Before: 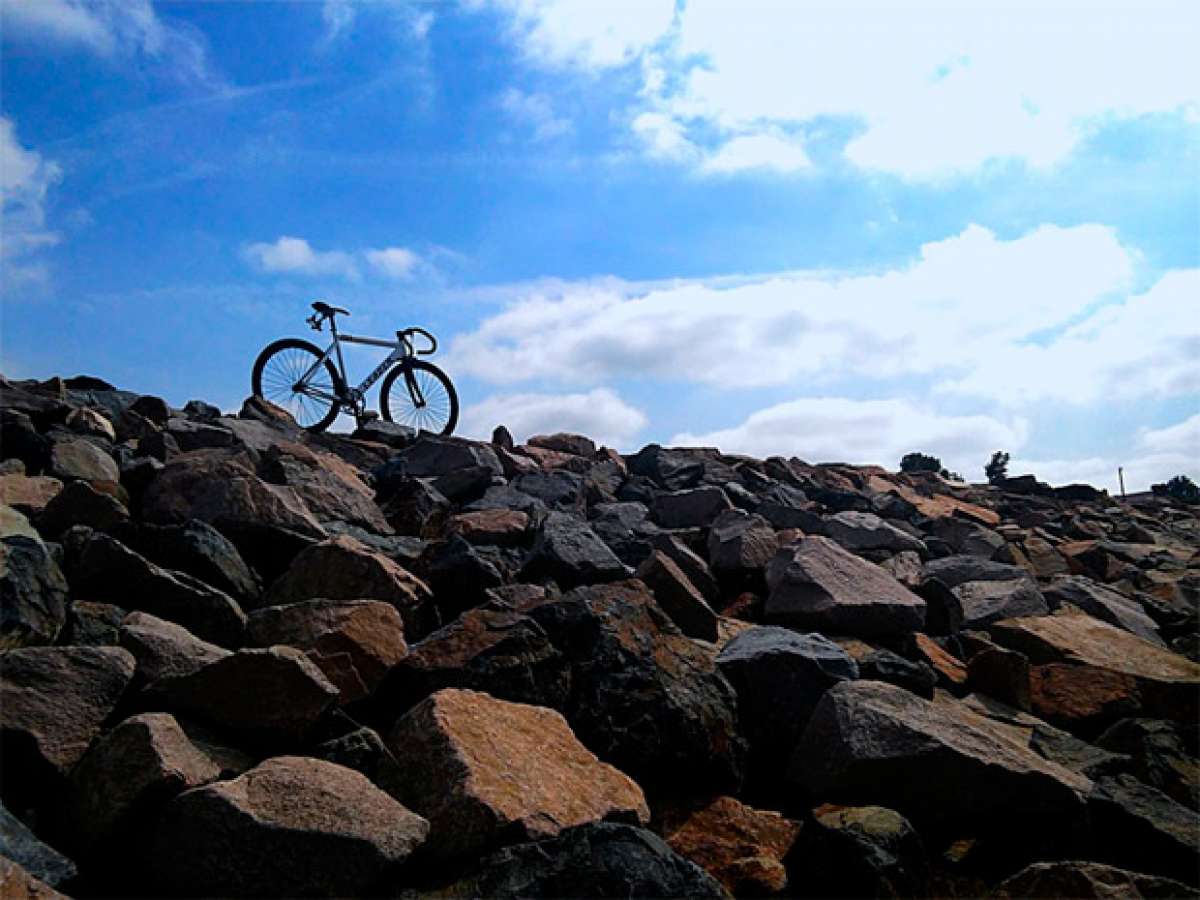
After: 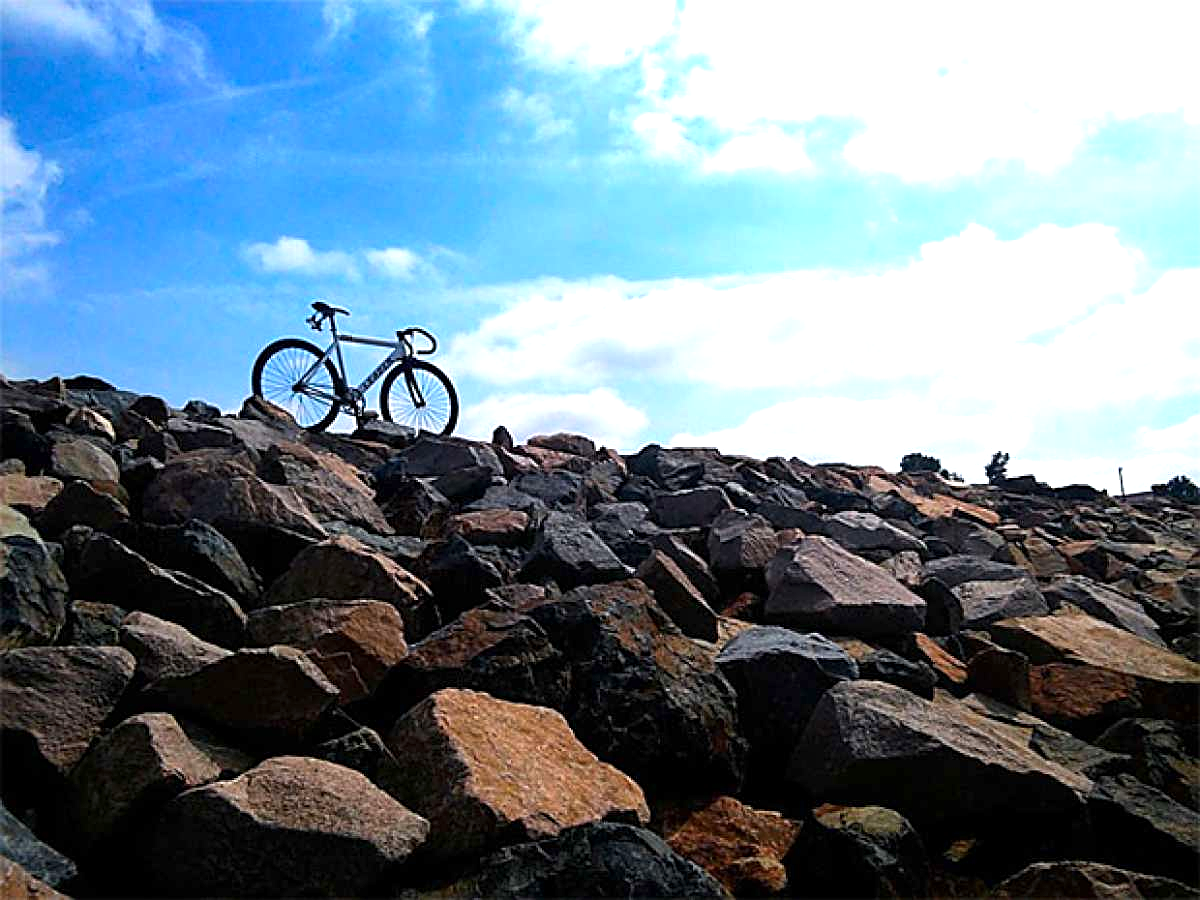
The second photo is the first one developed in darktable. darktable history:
exposure: exposure 0.766 EV, compensate highlight preservation false
sharpen: on, module defaults
